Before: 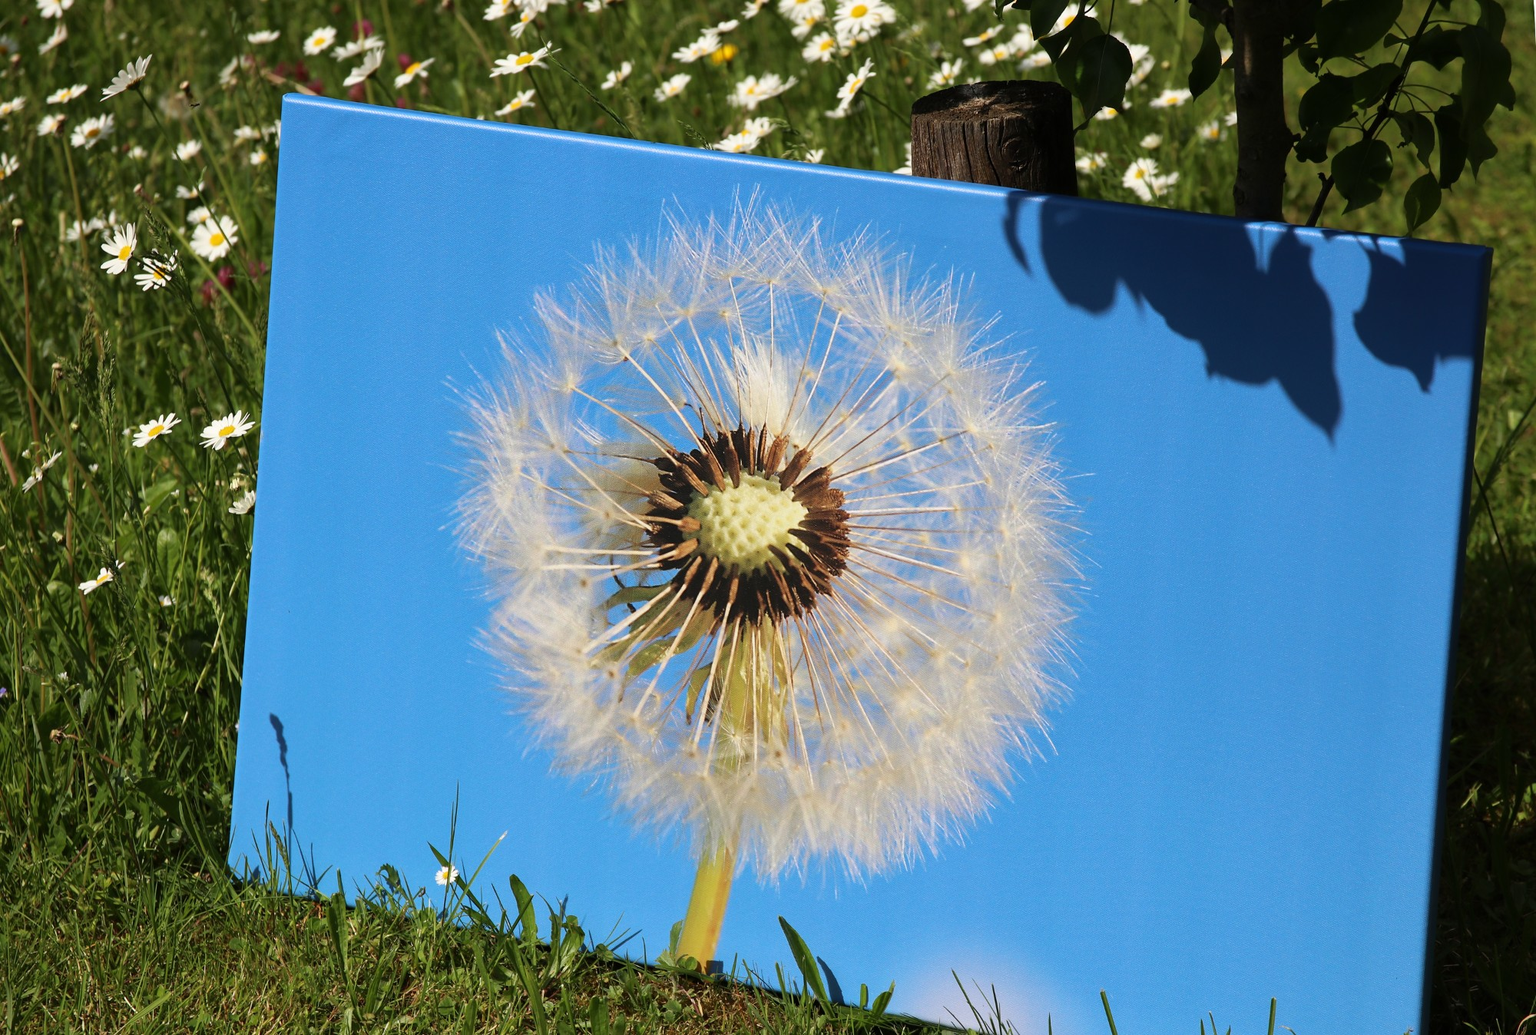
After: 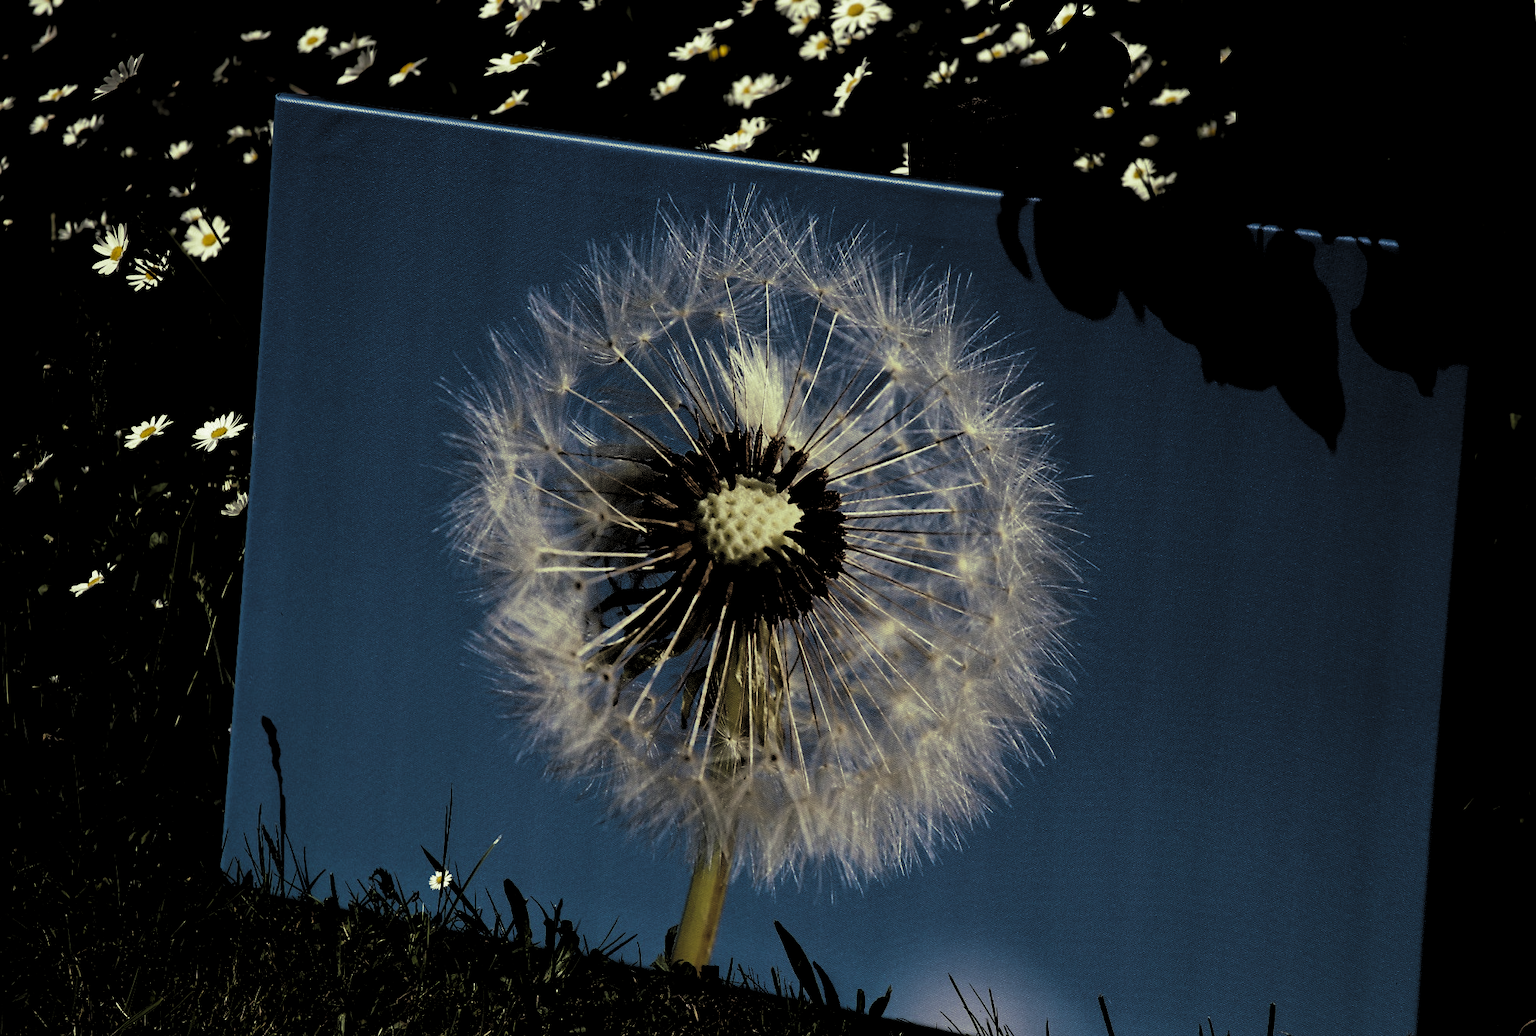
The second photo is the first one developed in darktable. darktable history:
crop and rotate: left 0.614%, top 0.179%, bottom 0.309%
levels: levels [0.514, 0.759, 1]
split-toning: shadows › hue 290.82°, shadows › saturation 0.34, highlights › saturation 0.38, balance 0, compress 50%
shadows and highlights: shadows -21.3, highlights 100, soften with gaussian
